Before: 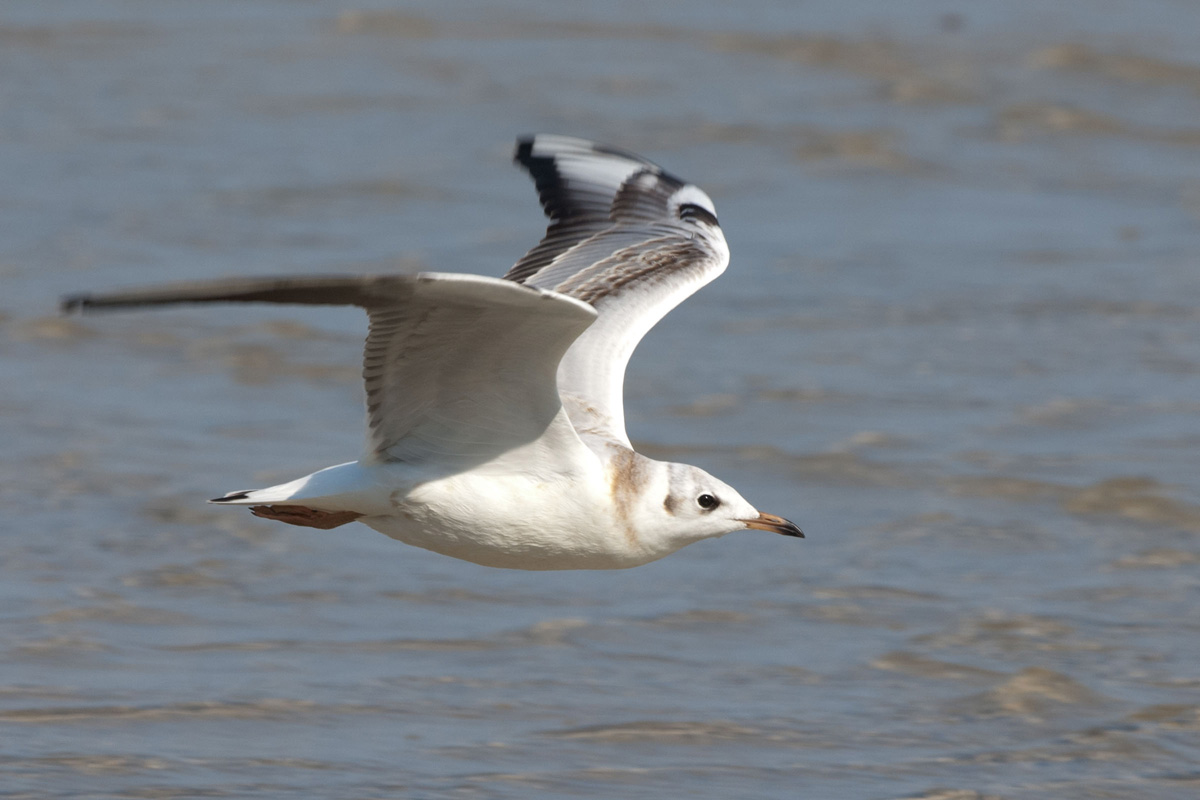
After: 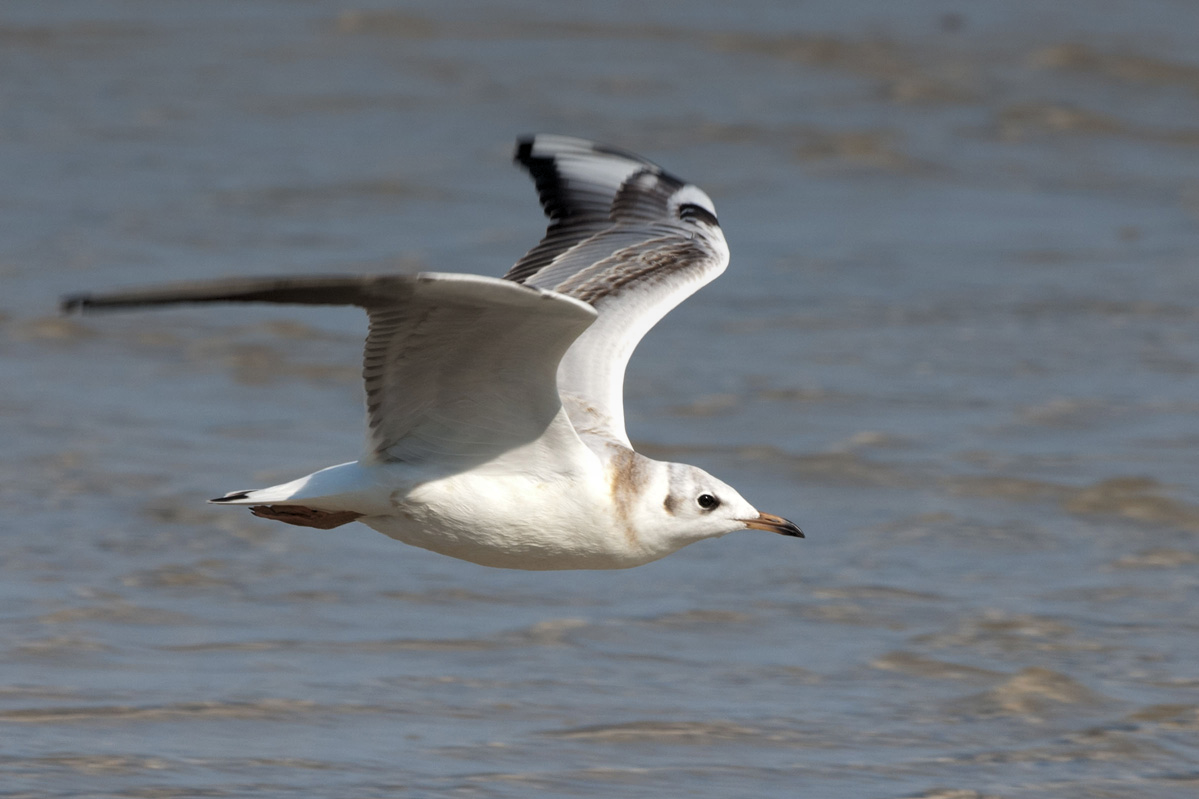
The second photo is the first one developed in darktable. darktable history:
levels: mode automatic, black 0.023%, white 99.97%, levels [0.062, 0.494, 0.925]
graduated density: on, module defaults
